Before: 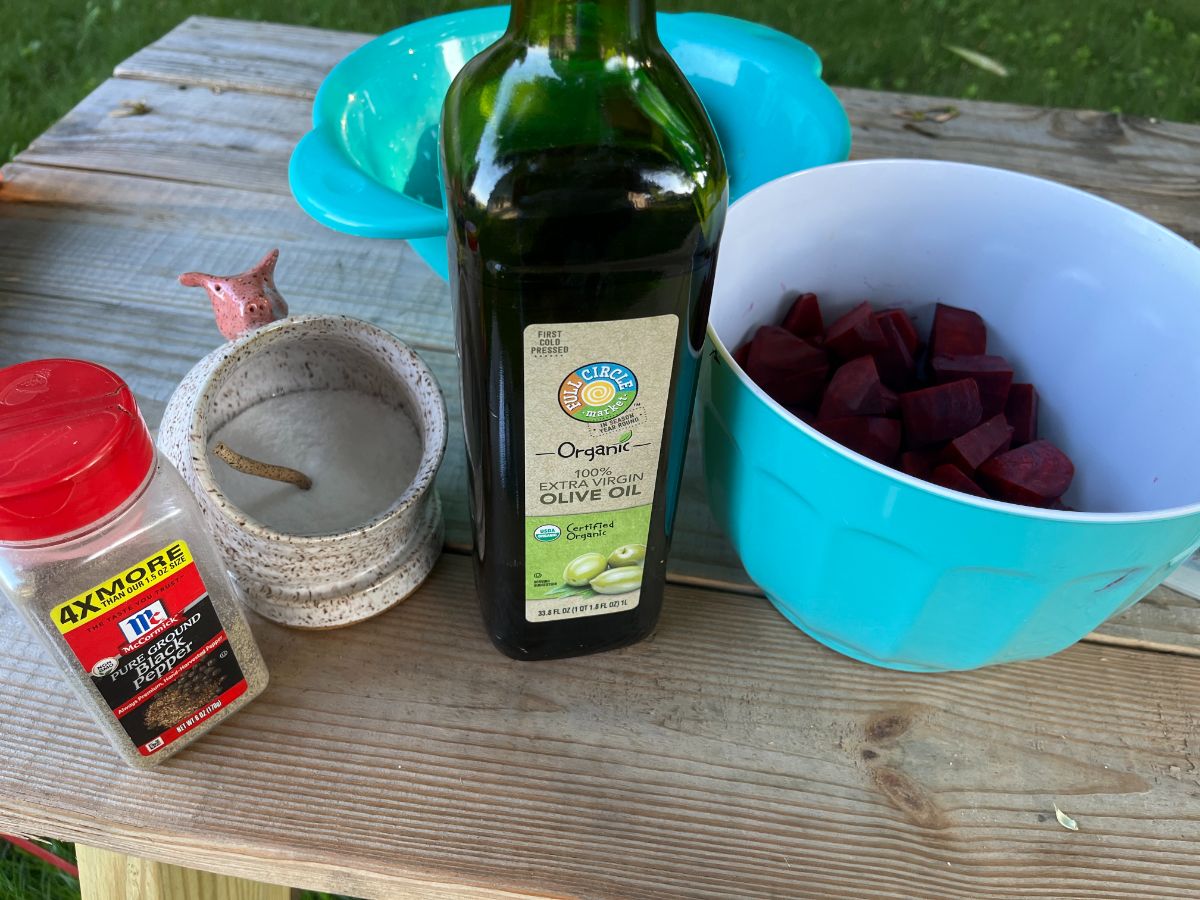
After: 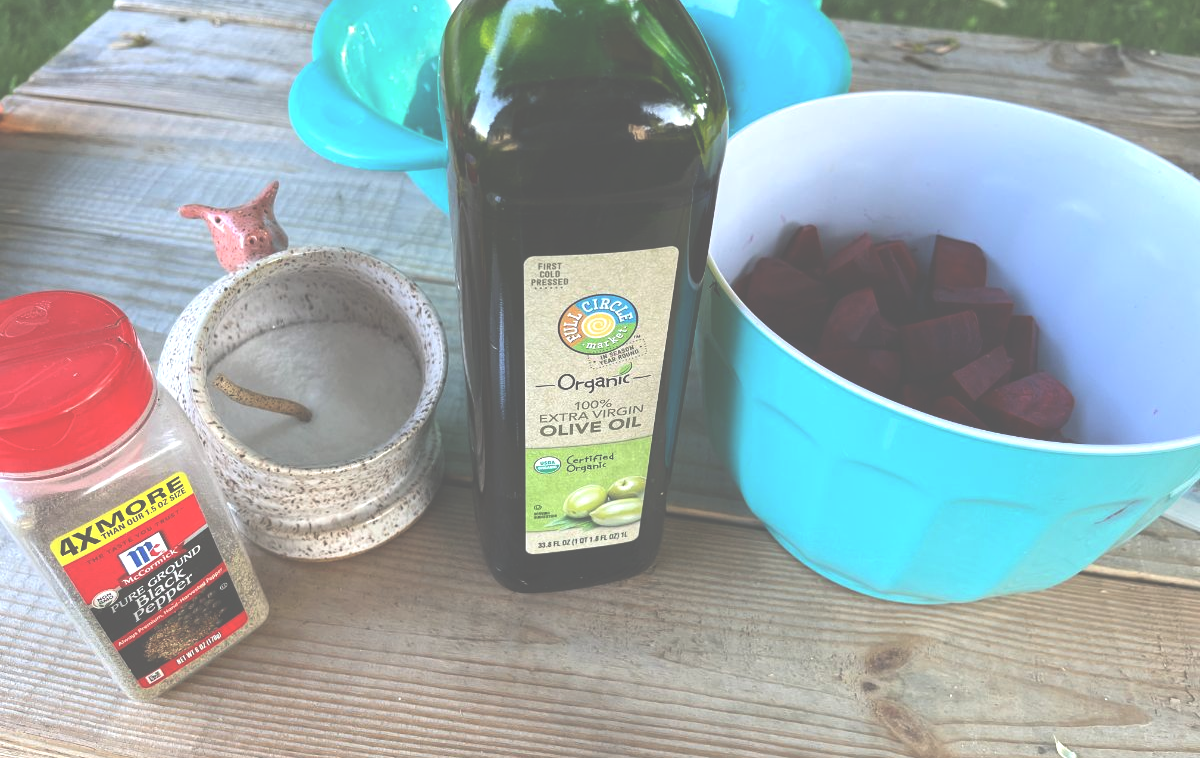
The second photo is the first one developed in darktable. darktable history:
crop: top 7.584%, bottom 8.142%
exposure: black level correction -0.073, exposure 0.503 EV, compensate highlight preservation false
